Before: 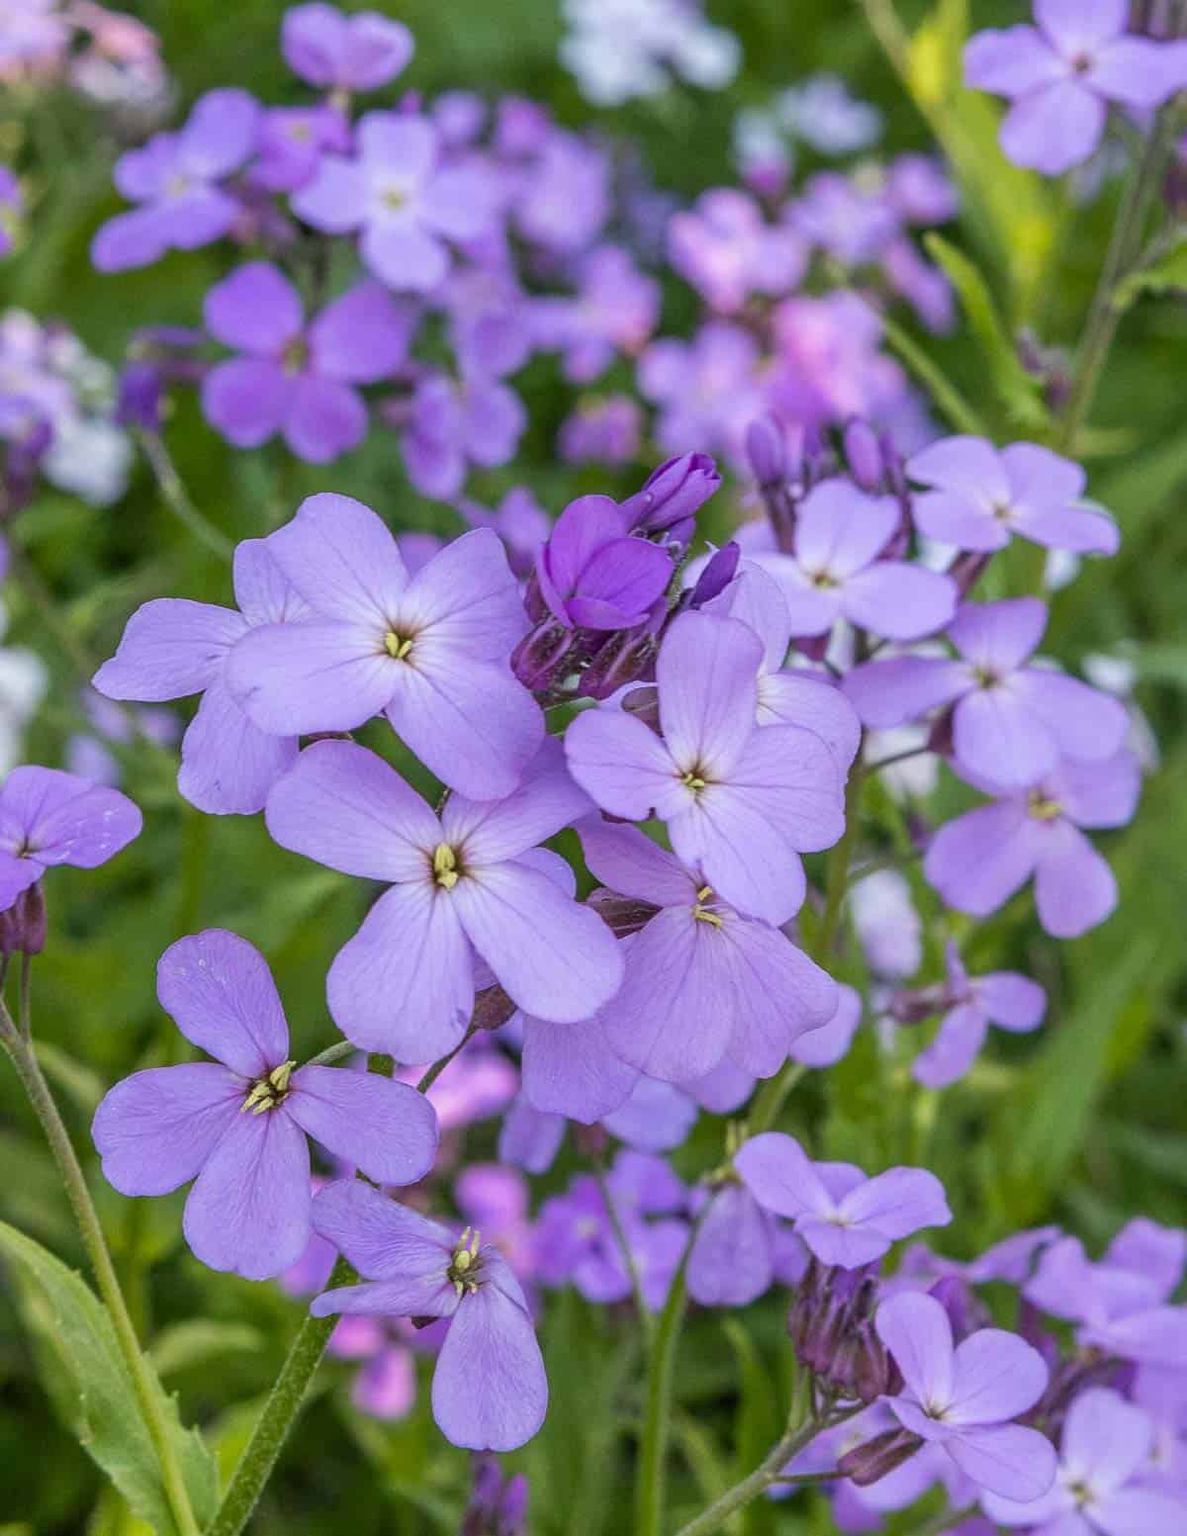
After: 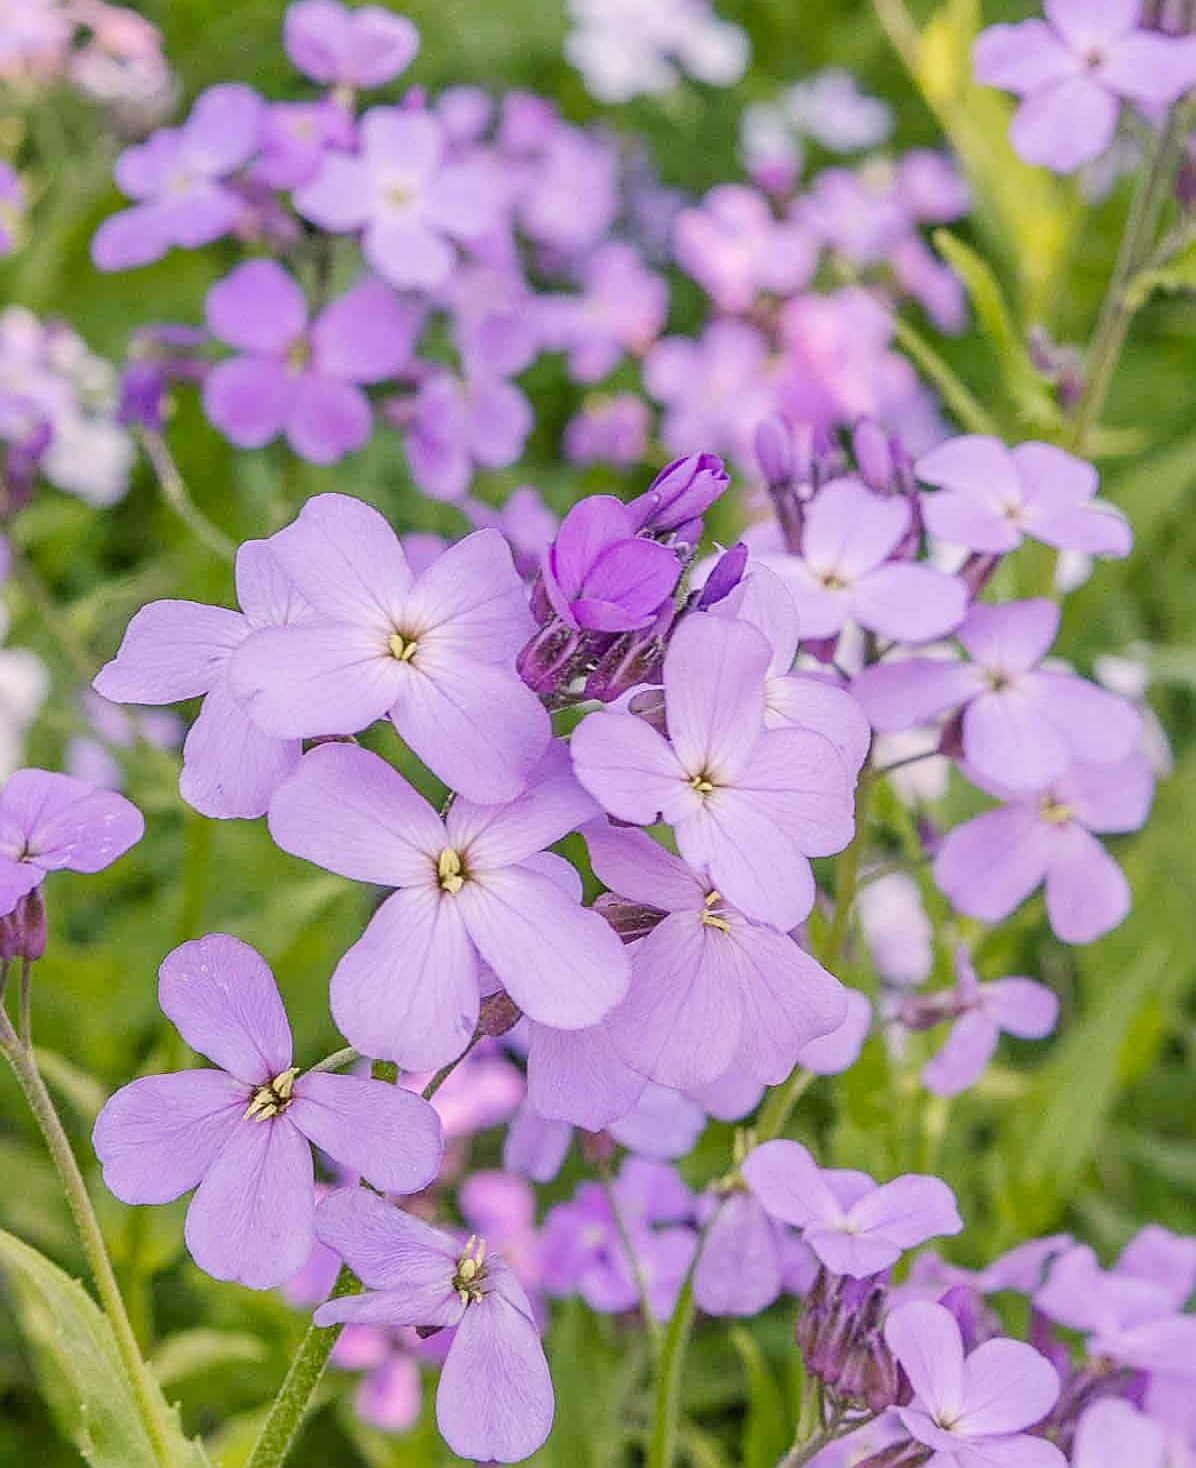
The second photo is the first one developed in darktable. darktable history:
color correction: highlights a* 7.09, highlights b* 4.09
tone equalizer: edges refinement/feathering 500, mask exposure compensation -1.57 EV, preserve details no
base curve: curves: ch0 [(0, 0) (0.158, 0.273) (0.879, 0.895) (1, 1)], preserve colors none
crop: top 0.378%, right 0.26%, bottom 5.042%
sharpen: on, module defaults
